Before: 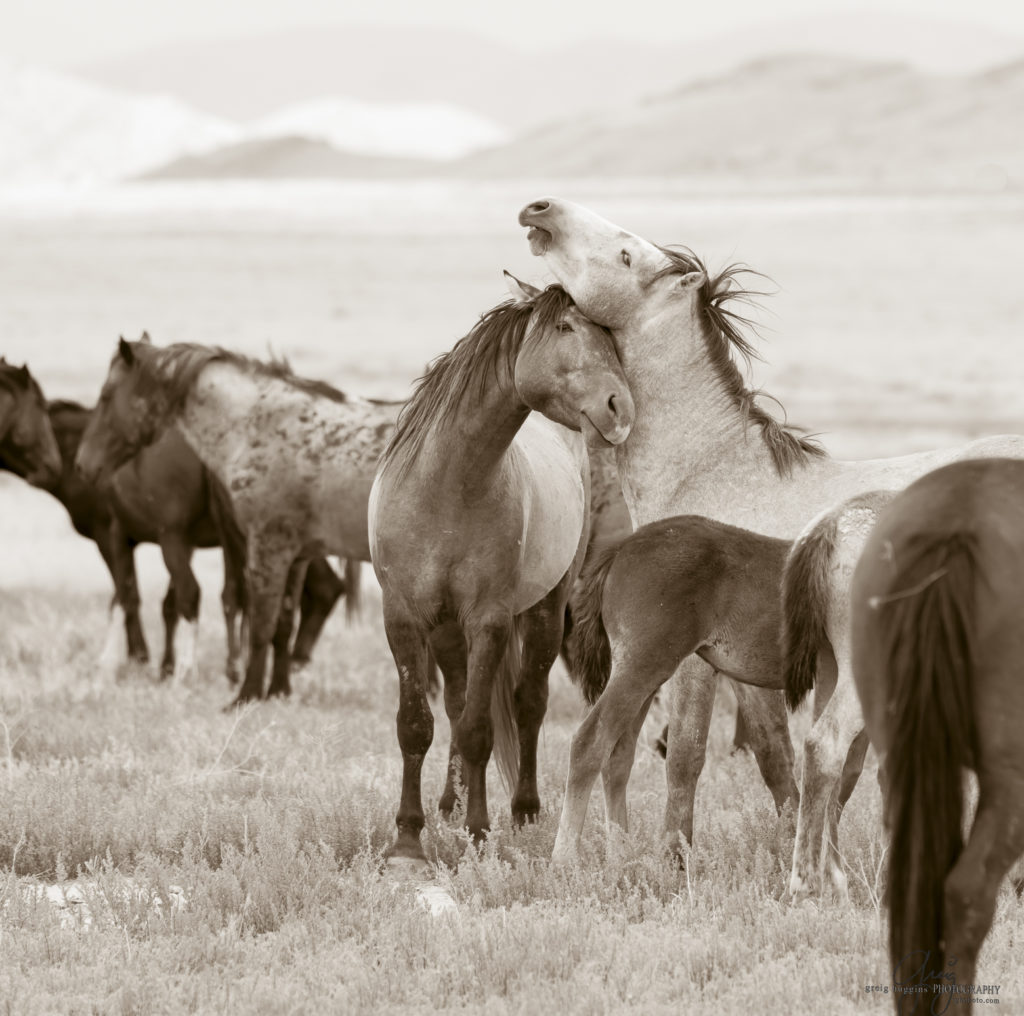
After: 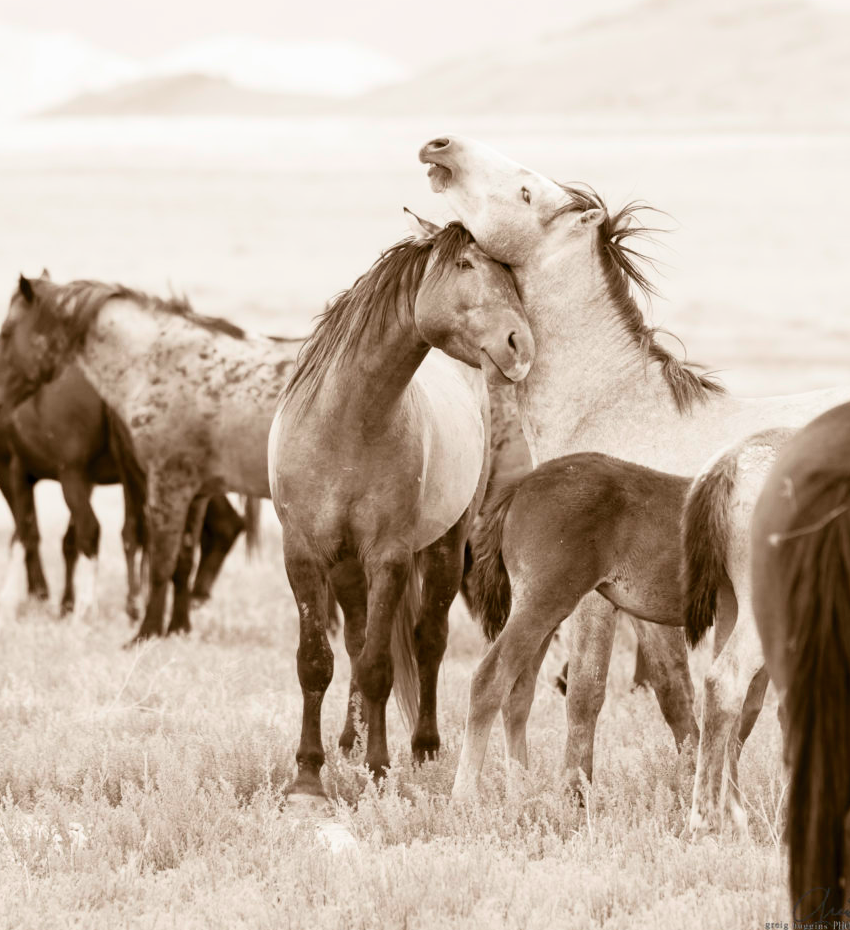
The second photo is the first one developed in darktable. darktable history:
contrast brightness saturation: contrast 0.196, brightness 0.157, saturation 0.221
crop: left 9.825%, top 6.236%, right 7.1%, bottom 2.187%
